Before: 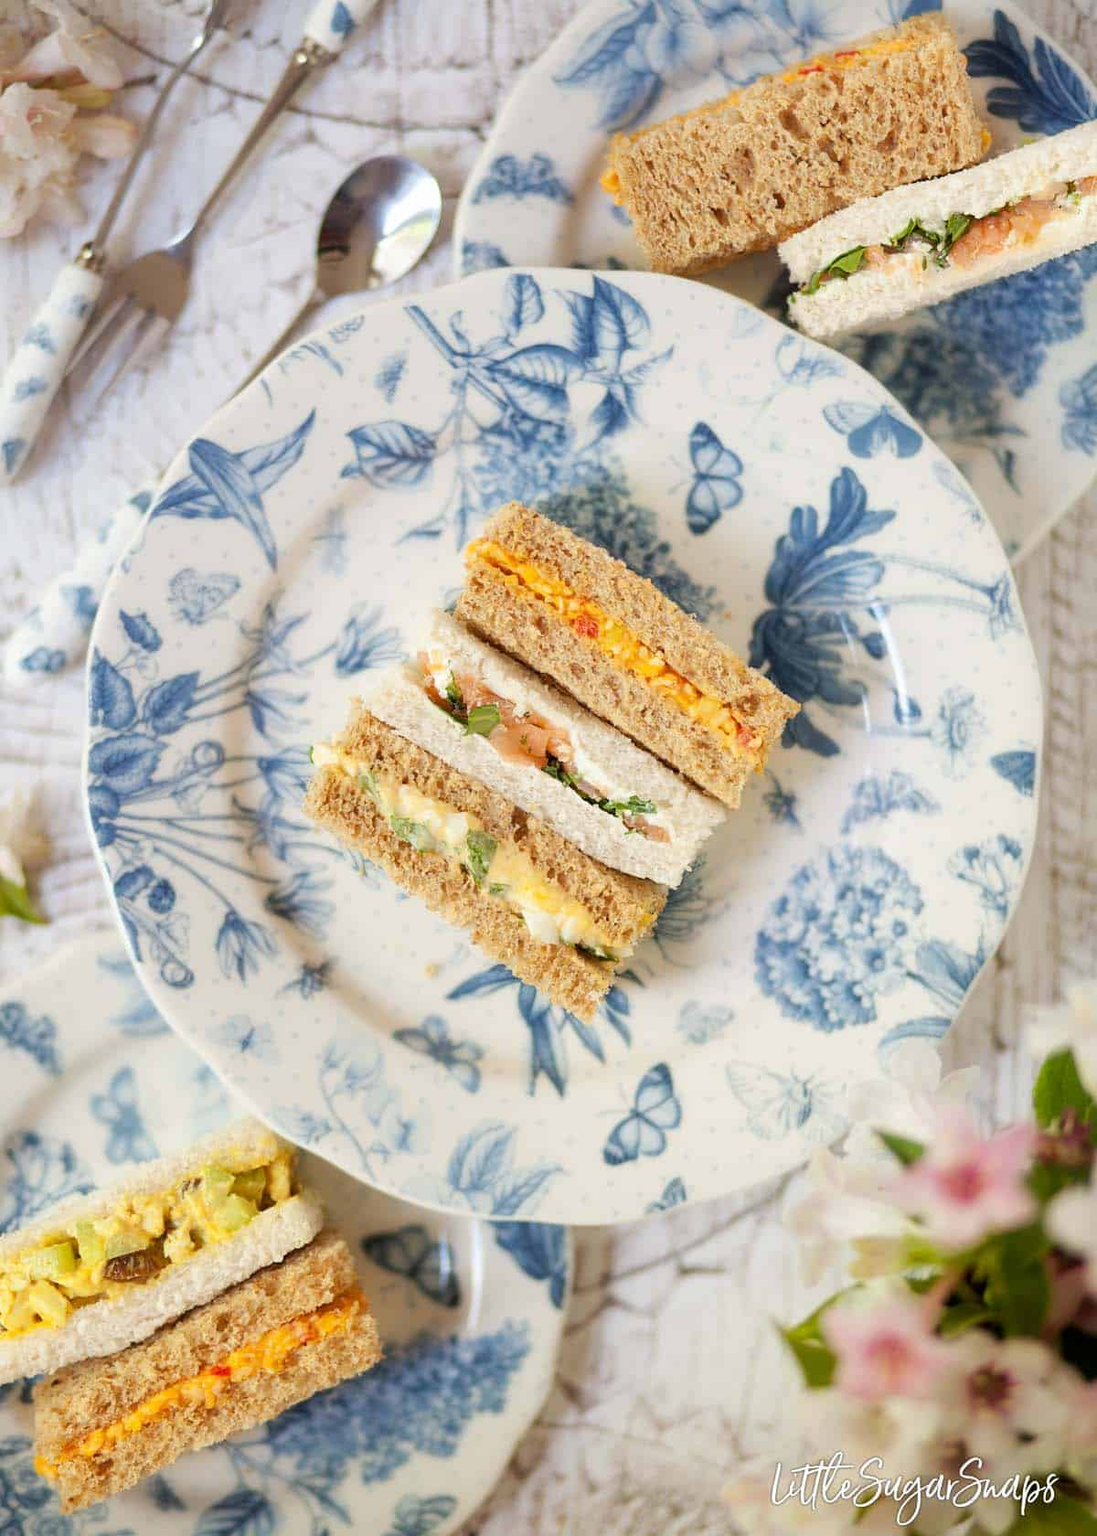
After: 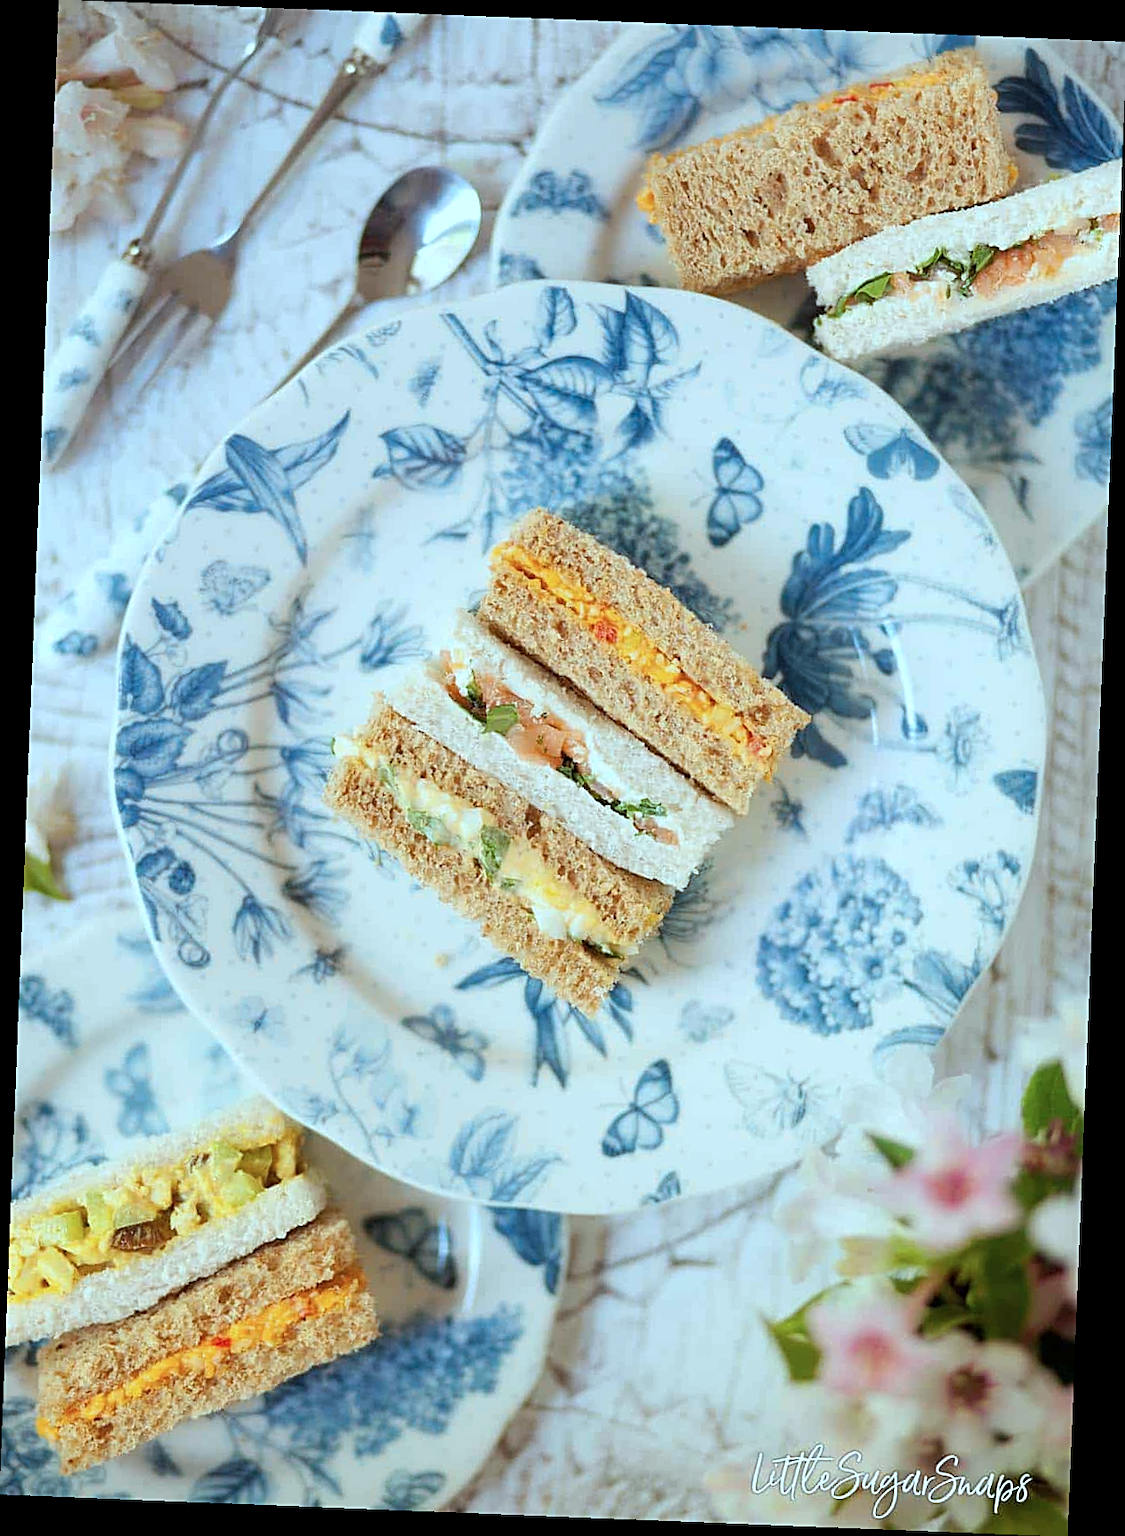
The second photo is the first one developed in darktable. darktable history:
sharpen: on, module defaults
rotate and perspective: rotation 2.27°, automatic cropping off
color correction: highlights a* -11.71, highlights b* -15.58
